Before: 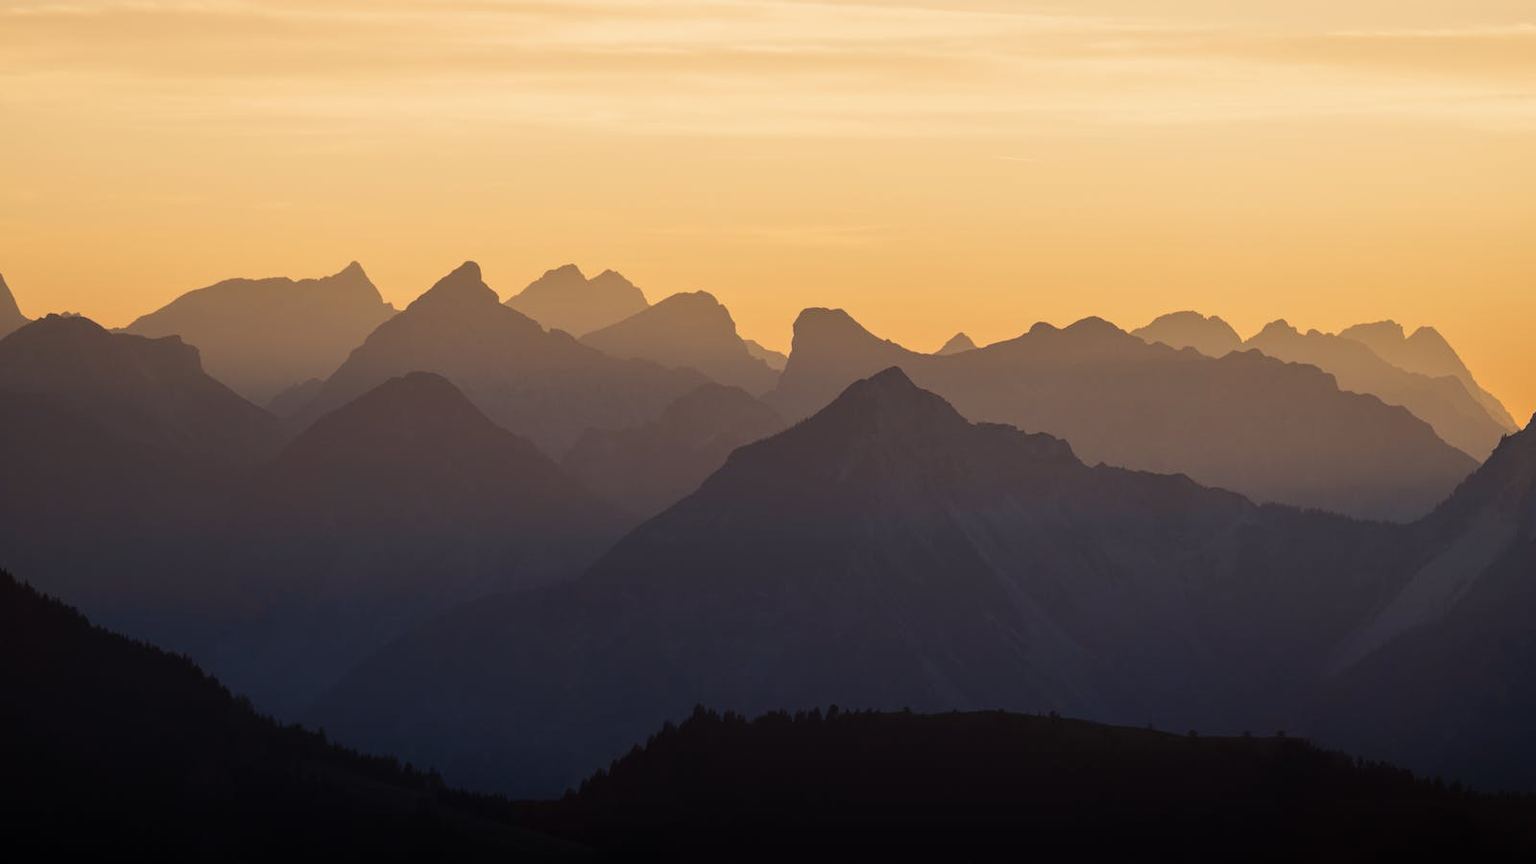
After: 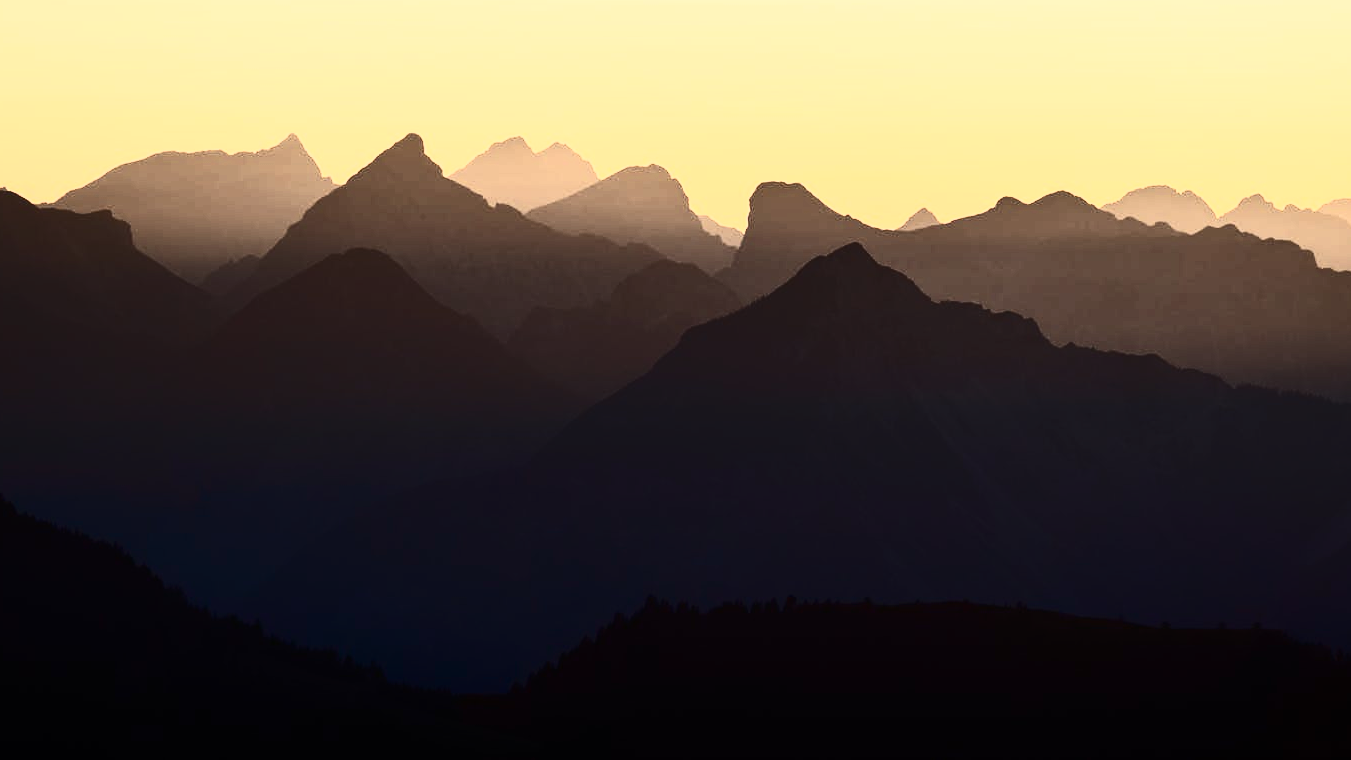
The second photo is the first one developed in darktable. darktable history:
crop and rotate: left 4.842%, top 15.51%, right 10.668%
contrast brightness saturation: contrast 0.93, brightness 0.2
